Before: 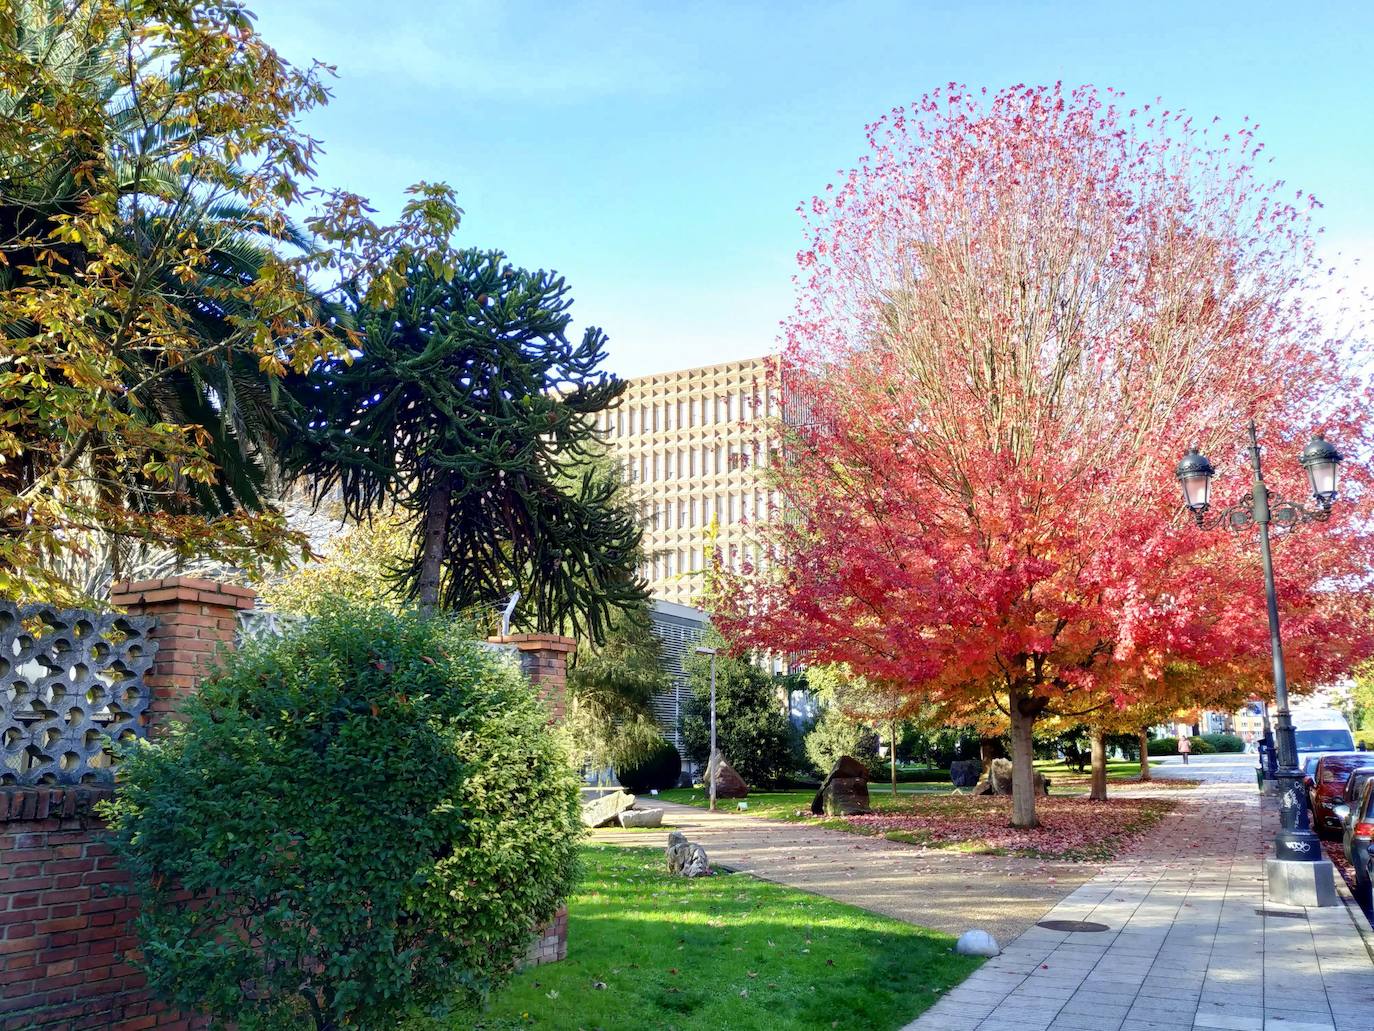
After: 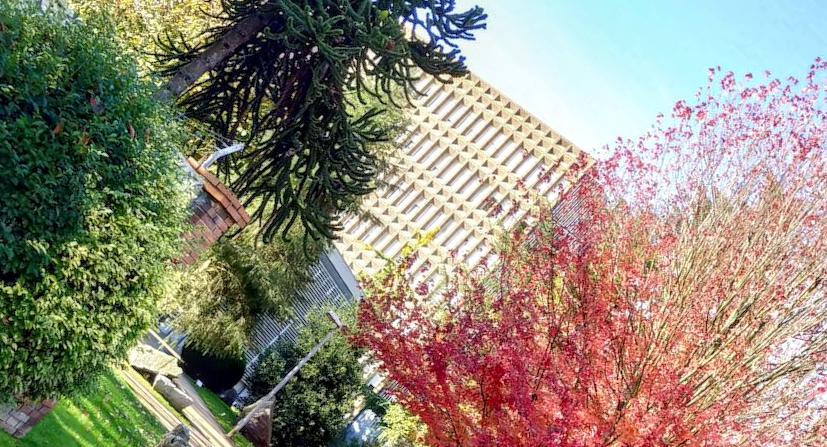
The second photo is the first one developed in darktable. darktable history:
local contrast: on, module defaults
crop and rotate: angle -44.66°, top 16.669%, right 0.791%, bottom 11.752%
